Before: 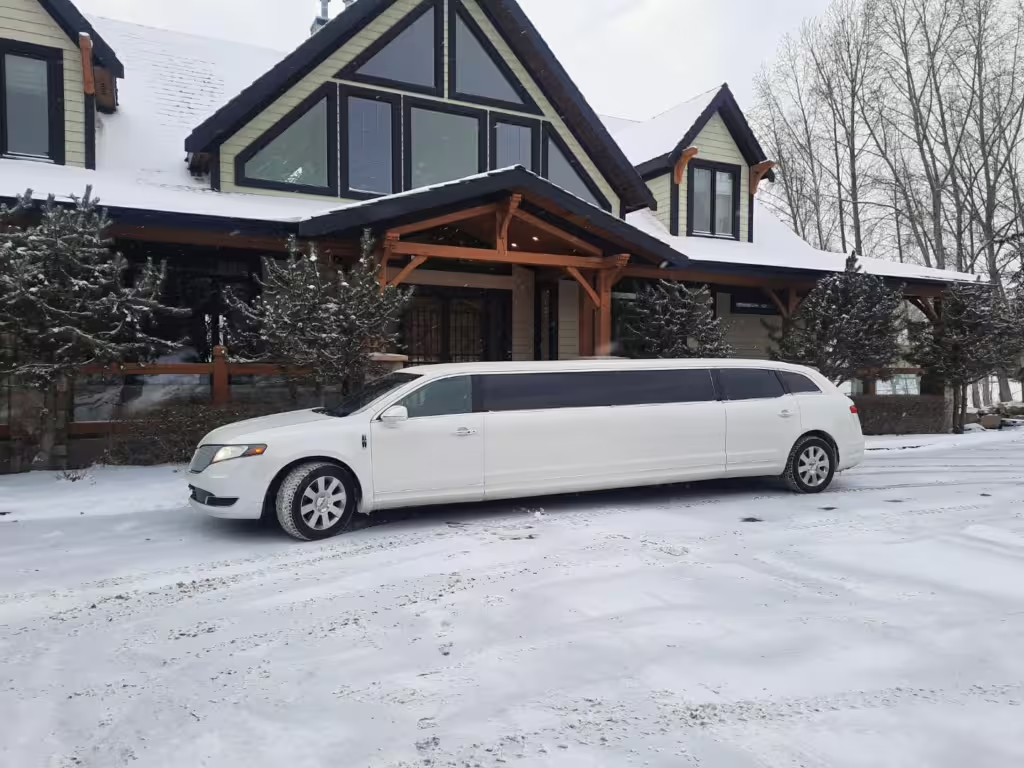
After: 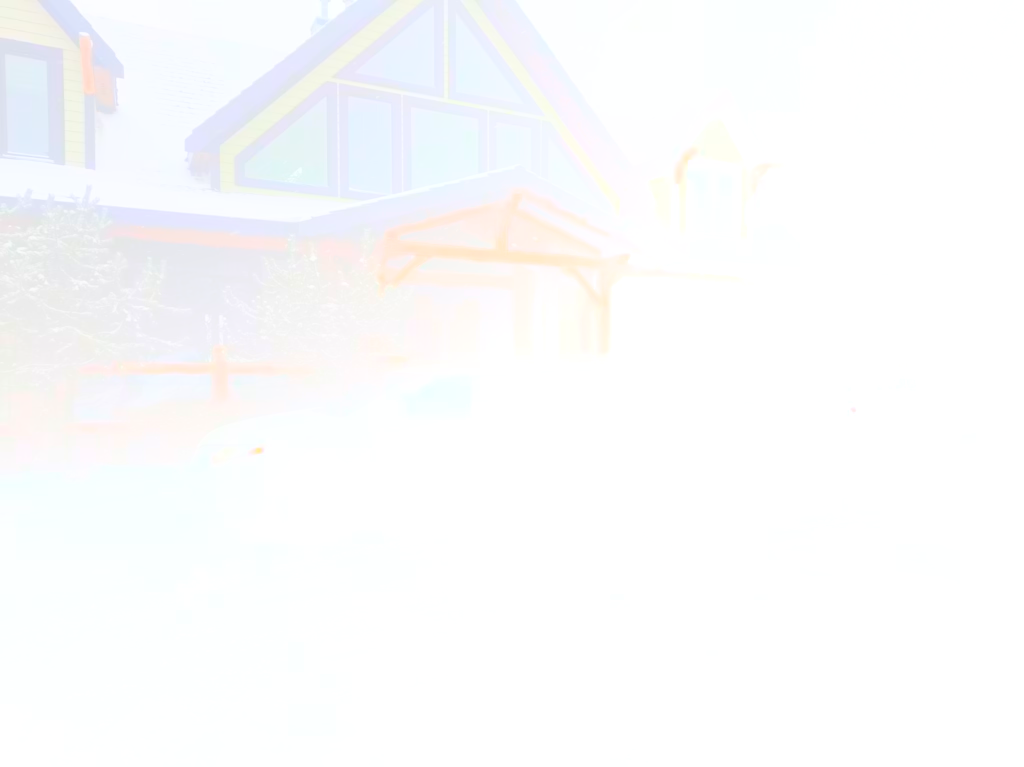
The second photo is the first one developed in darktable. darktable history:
bloom: size 85%, threshold 5%, strength 85%
crop: bottom 0.071%
